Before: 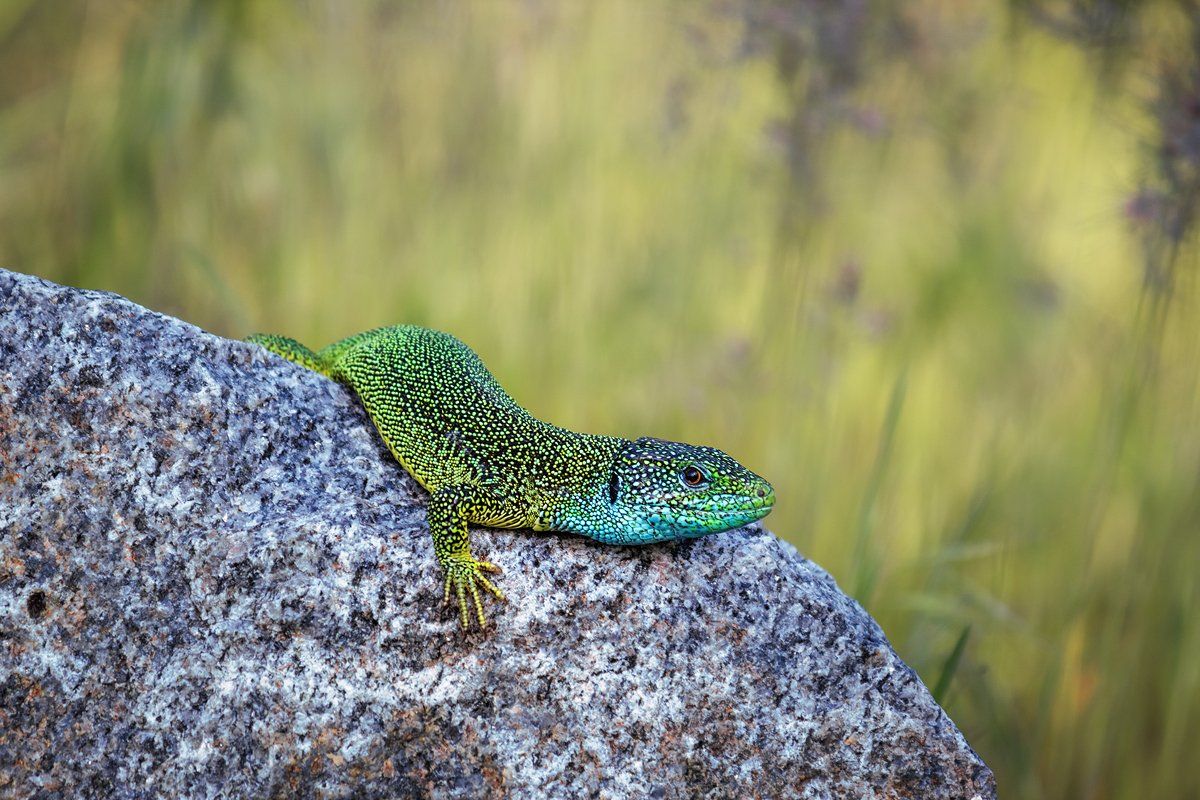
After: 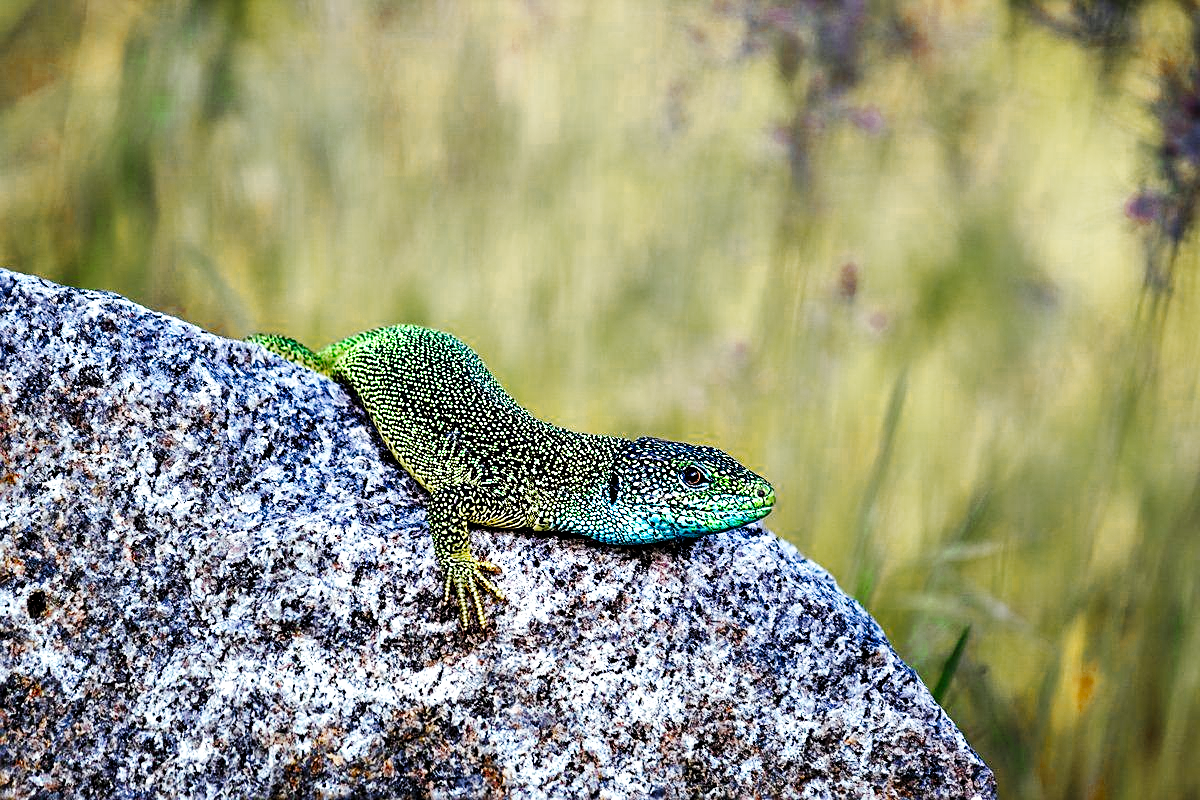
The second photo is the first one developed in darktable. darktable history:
contrast equalizer: y [[0.6 ×6], [0.55 ×6], [0 ×6], [0 ×6], [0 ×6]]
sharpen: on, module defaults
color zones: curves: ch0 [(0.11, 0.396) (0.195, 0.36) (0.25, 0.5) (0.303, 0.412) (0.357, 0.544) (0.75, 0.5) (0.967, 0.328)]; ch1 [(0, 0.468) (0.112, 0.512) (0.202, 0.6) (0.25, 0.5) (0.307, 0.352) (0.357, 0.544) (0.75, 0.5) (0.963, 0.524)]
base curve: curves: ch0 [(0, 0) (0.032, 0.025) (0.121, 0.166) (0.206, 0.329) (0.605, 0.79) (1, 1)], preserve colors none
